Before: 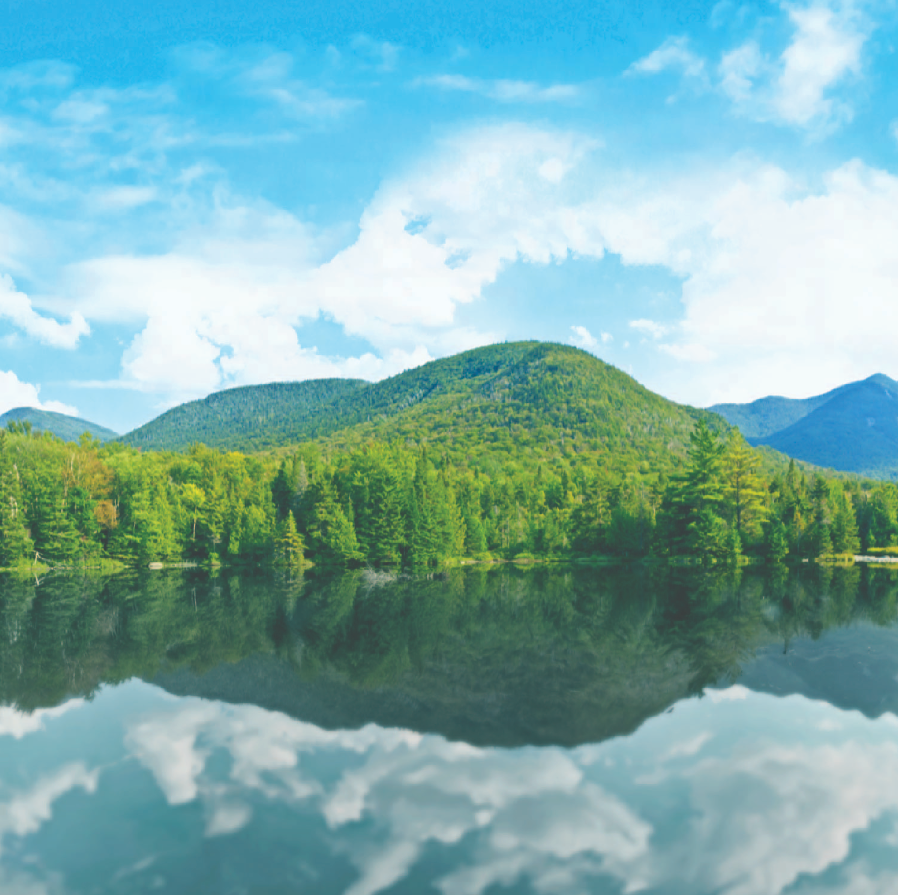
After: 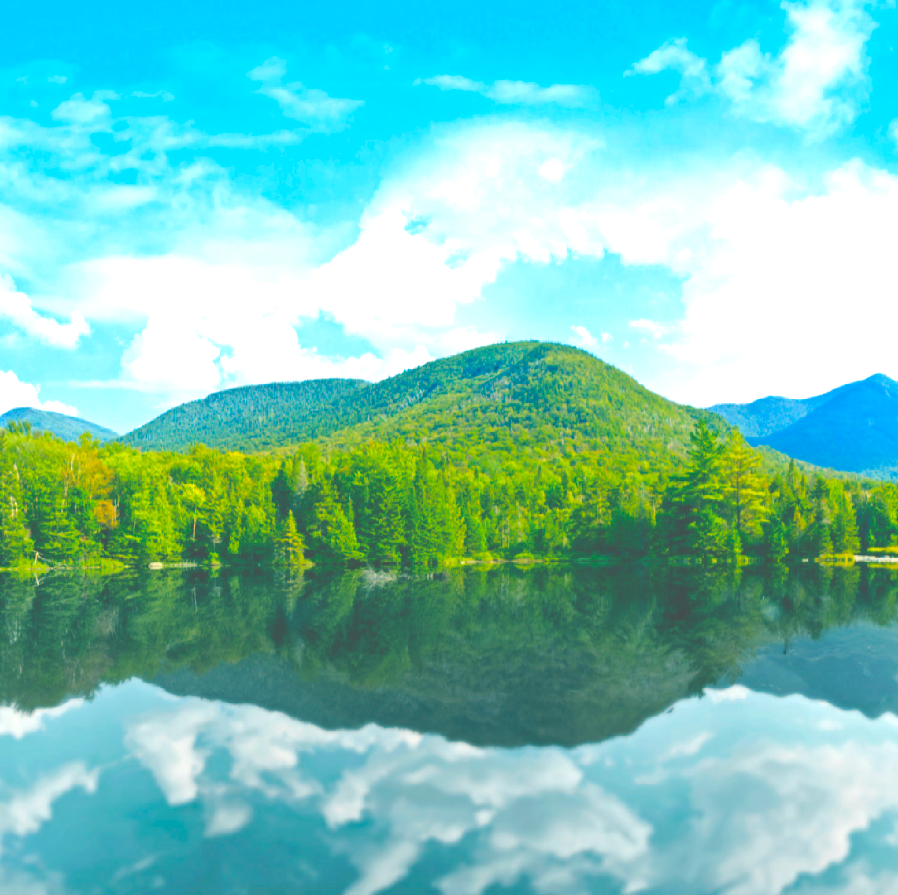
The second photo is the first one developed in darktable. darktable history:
color balance rgb: perceptual saturation grading › global saturation 25.5%, perceptual brilliance grading › global brilliance 10.319%, perceptual brilliance grading › shadows 14.941%, global vibrance 20%
